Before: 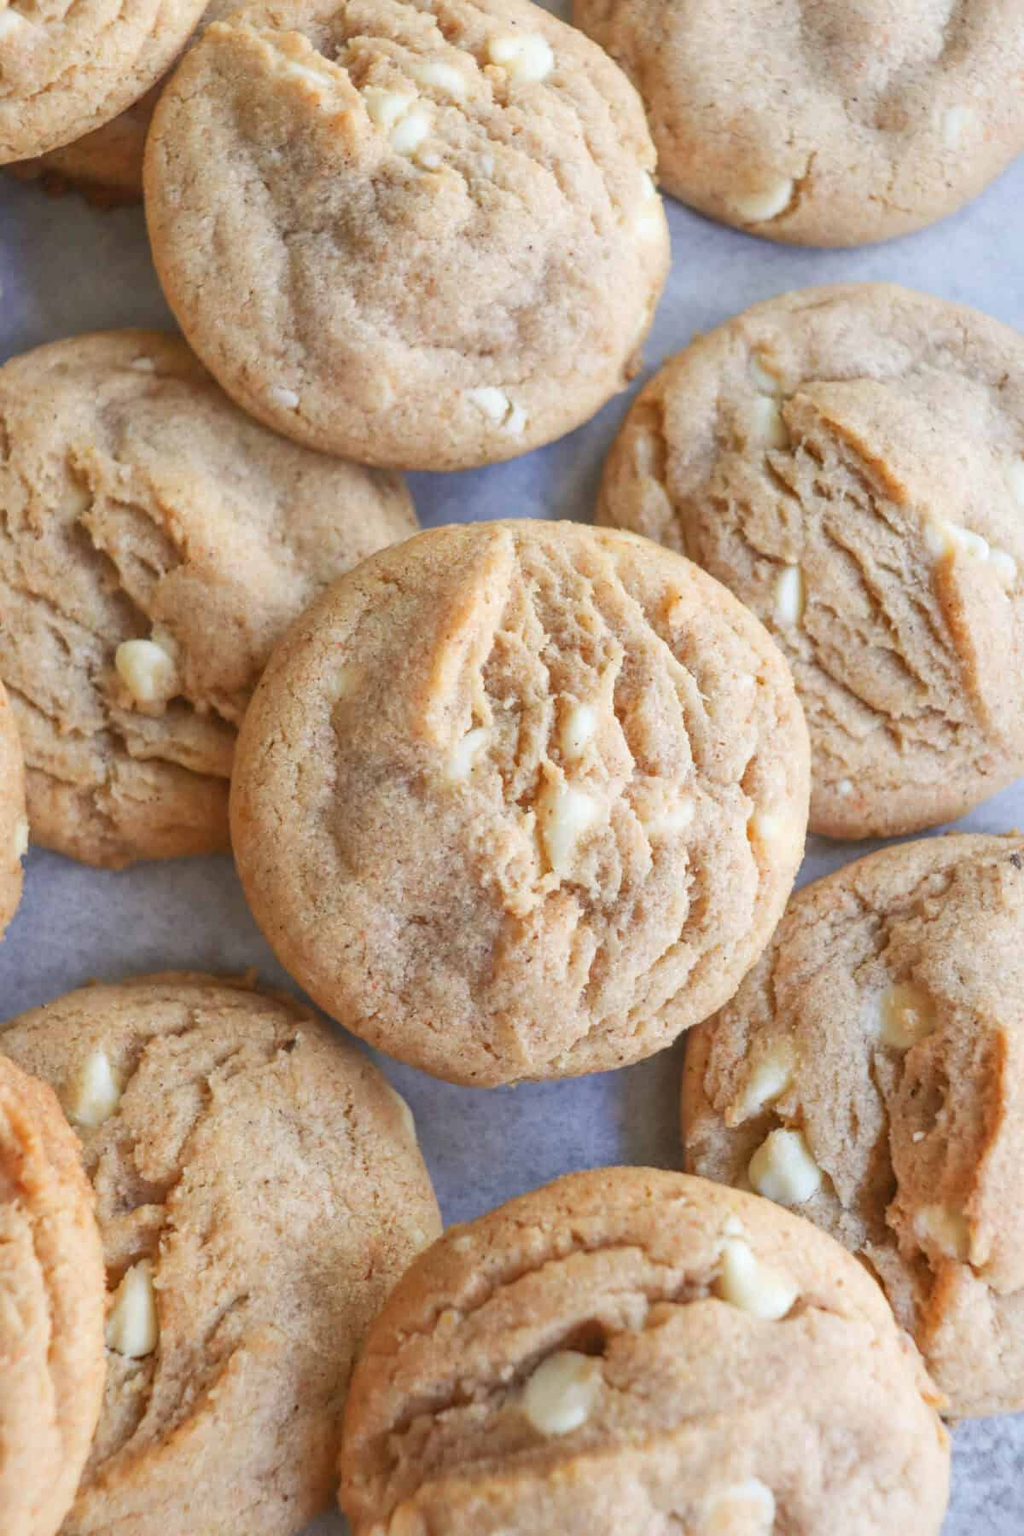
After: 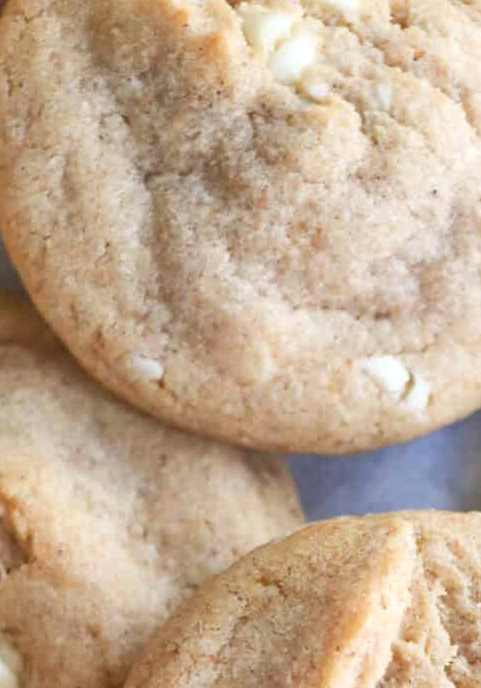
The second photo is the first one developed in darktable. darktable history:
crop: left 15.665%, top 5.456%, right 44.228%, bottom 56.277%
exposure: exposure 0.187 EV, compensate highlight preservation false
color zones: curves: ch1 [(0, 0.469) (0.001, 0.469) (0.12, 0.446) (0.248, 0.469) (0.5, 0.5) (0.748, 0.5) (0.999, 0.469) (1, 0.469)]
